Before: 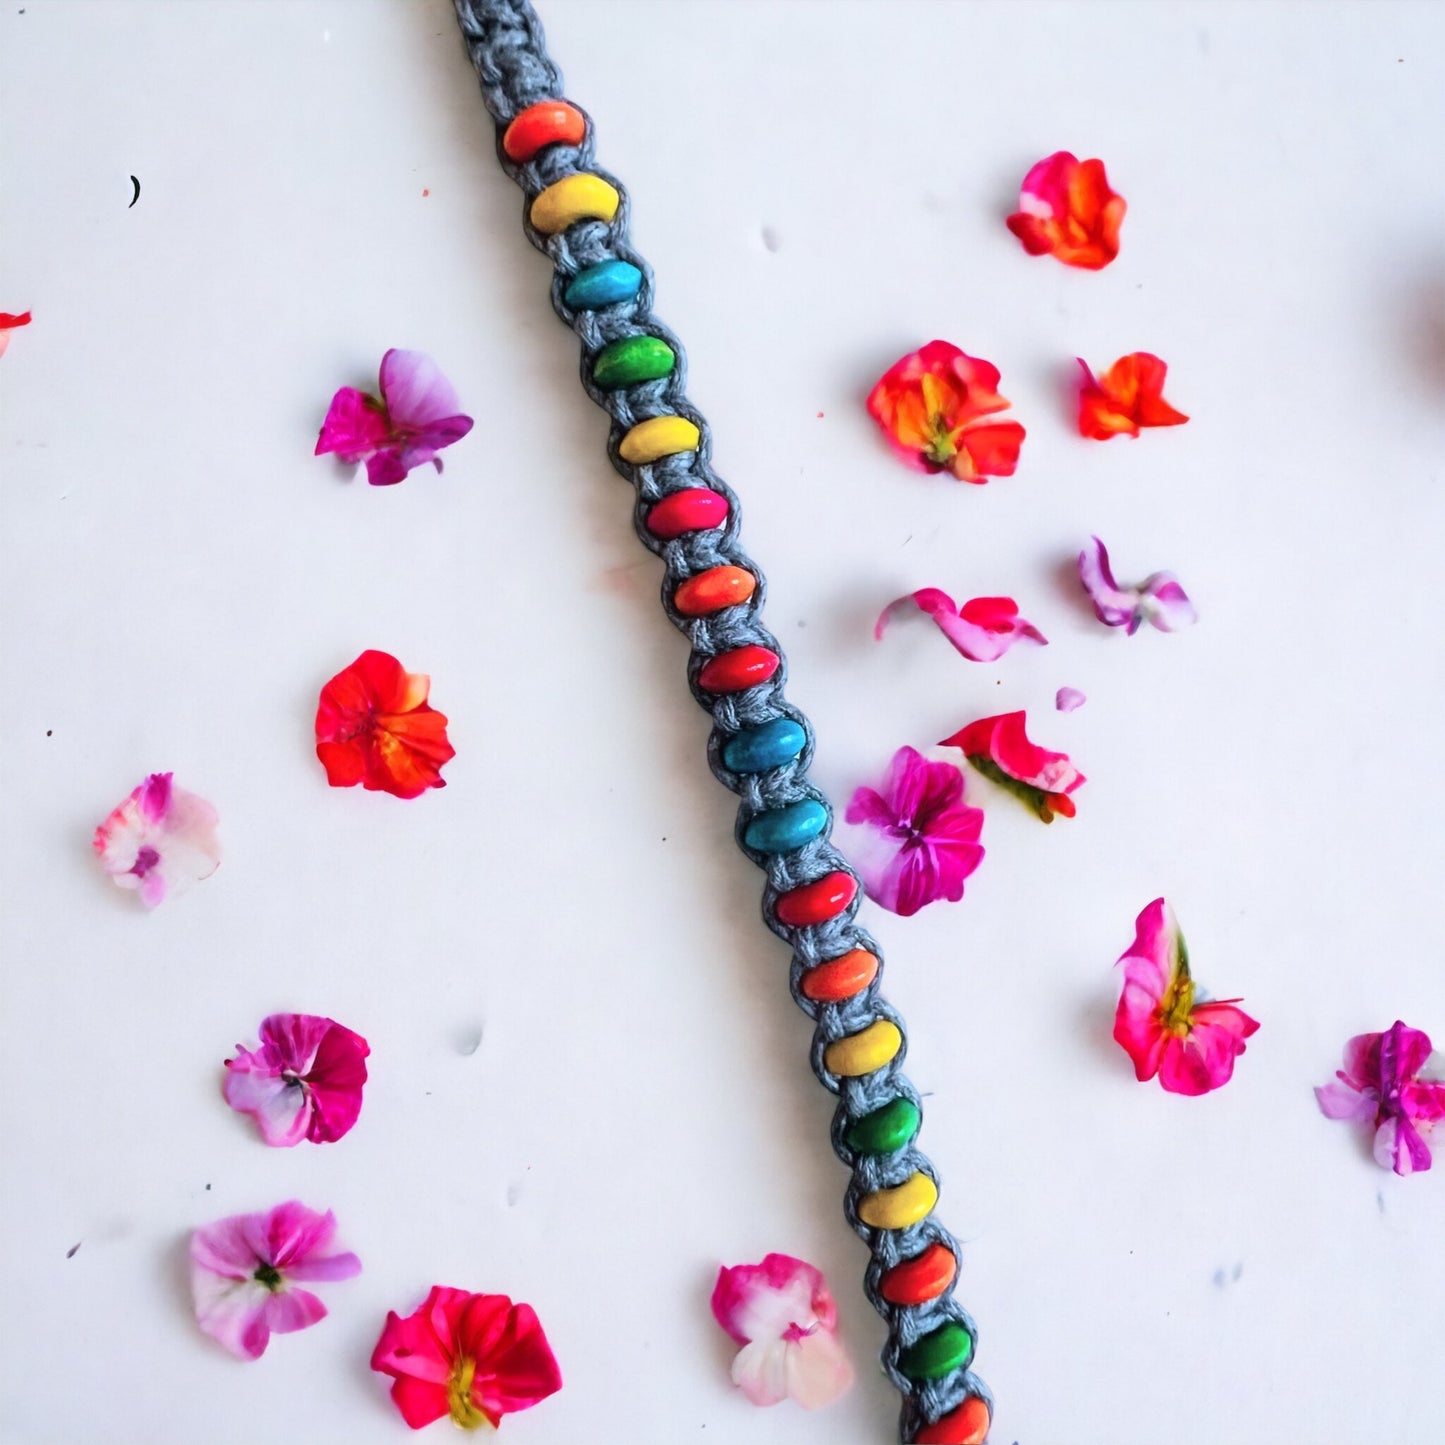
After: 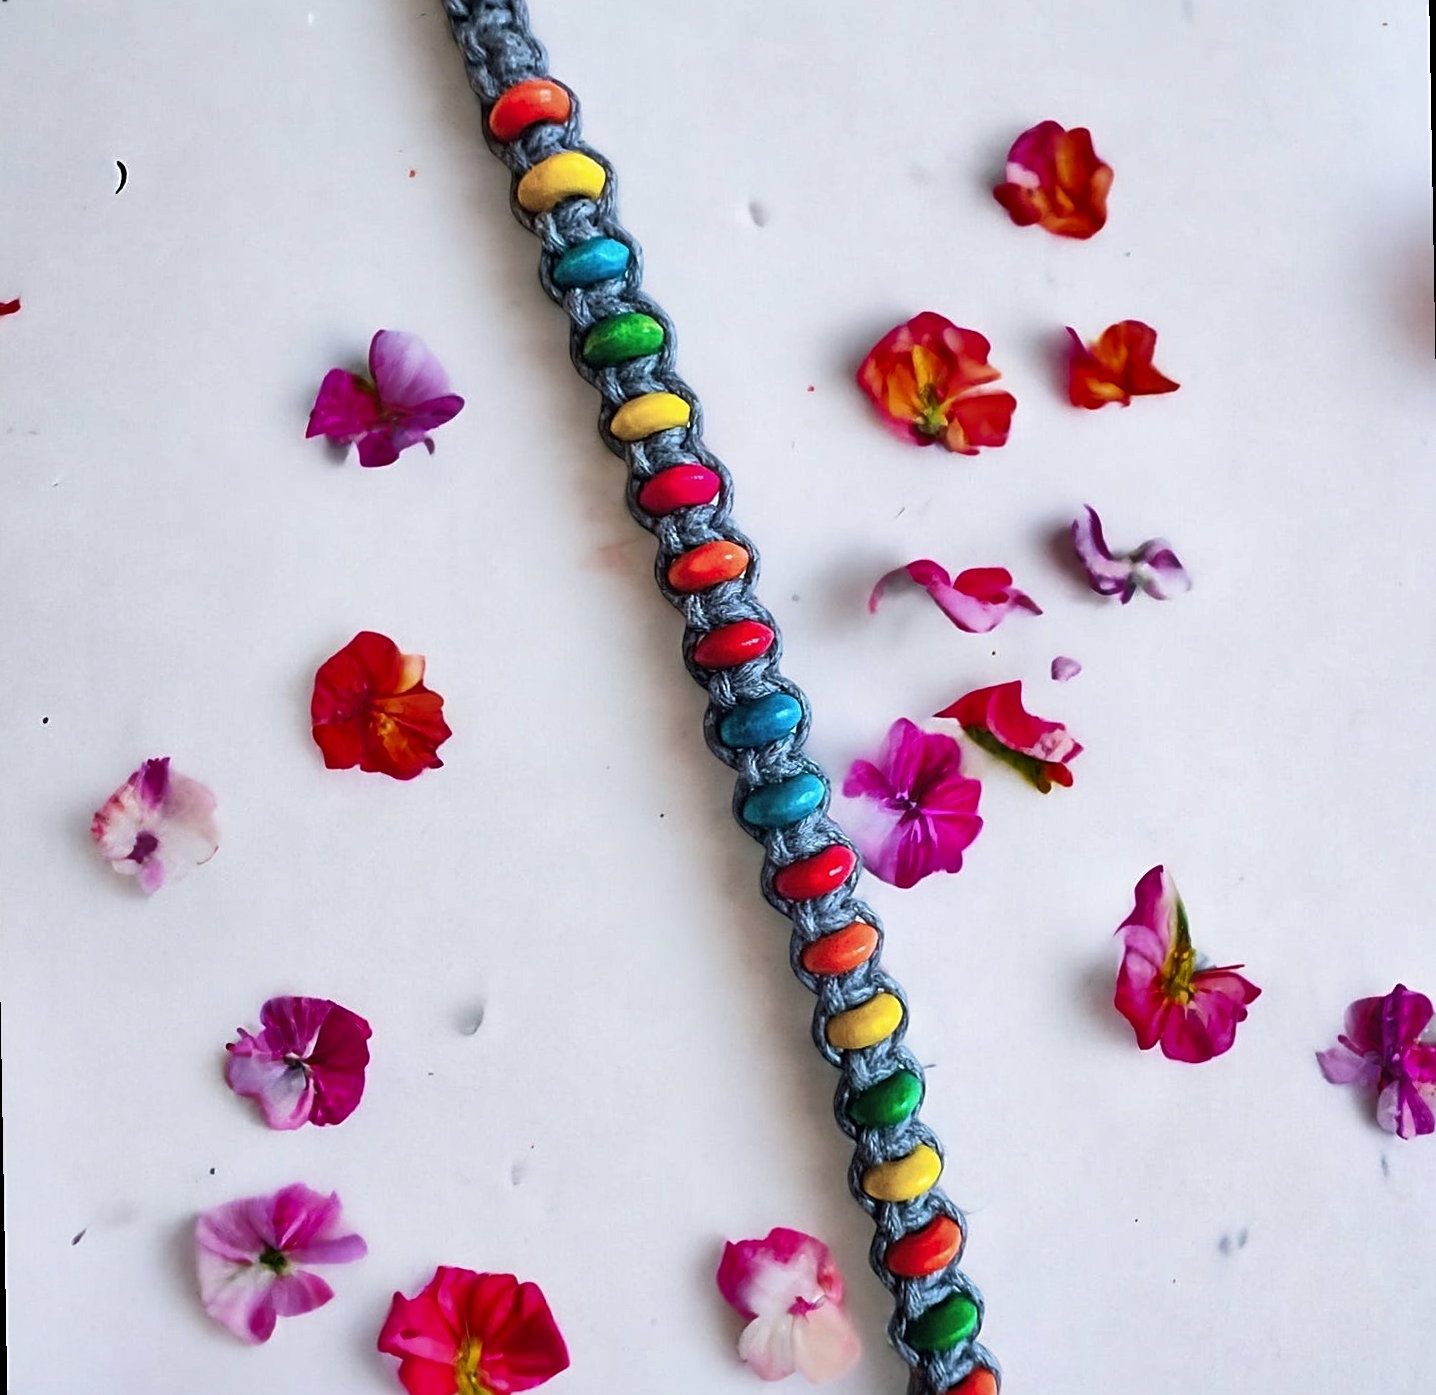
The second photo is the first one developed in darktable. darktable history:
sharpen: on, module defaults
rotate and perspective: rotation -1°, crop left 0.011, crop right 0.989, crop top 0.025, crop bottom 0.975
shadows and highlights: highlights color adjustment 0%, low approximation 0.01, soften with gaussian
